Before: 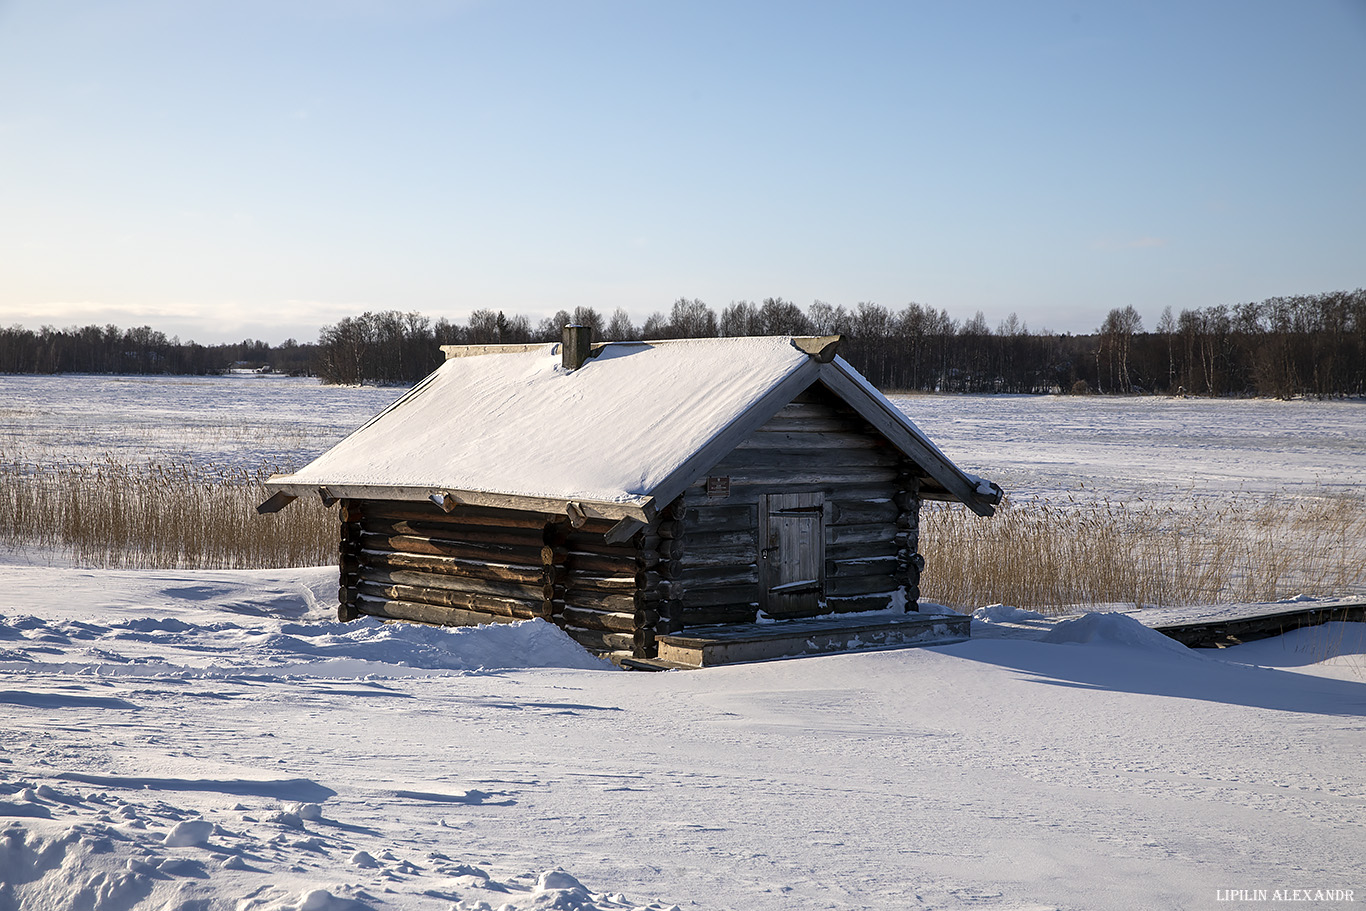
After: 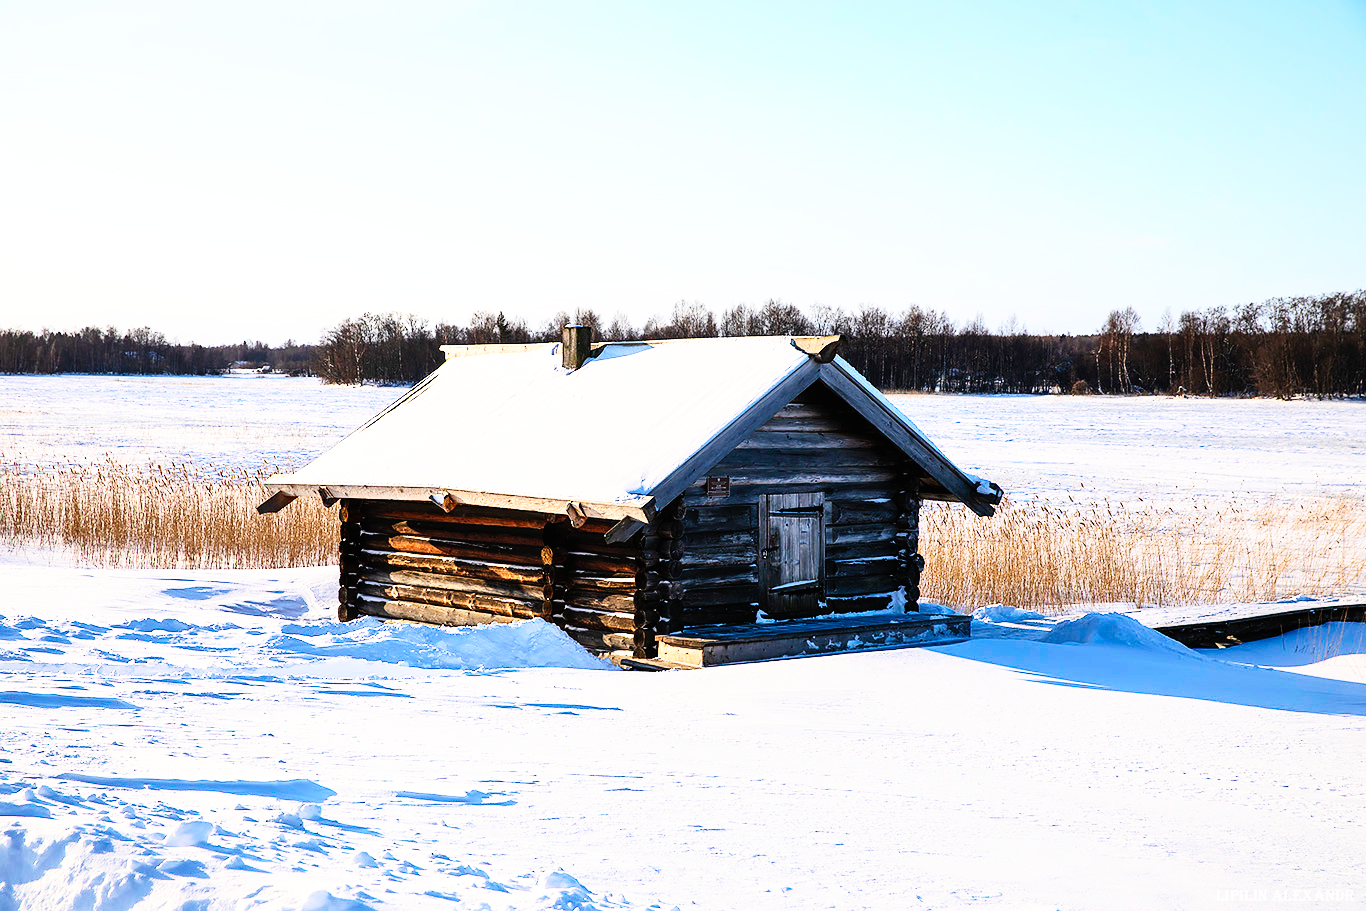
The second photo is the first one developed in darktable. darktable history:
contrast brightness saturation: contrast 0.196, brightness 0.157, saturation 0.226
base curve: curves: ch0 [(0, 0) (0.007, 0.004) (0.027, 0.03) (0.046, 0.07) (0.207, 0.54) (0.442, 0.872) (0.673, 0.972) (1, 1)], preserve colors none
